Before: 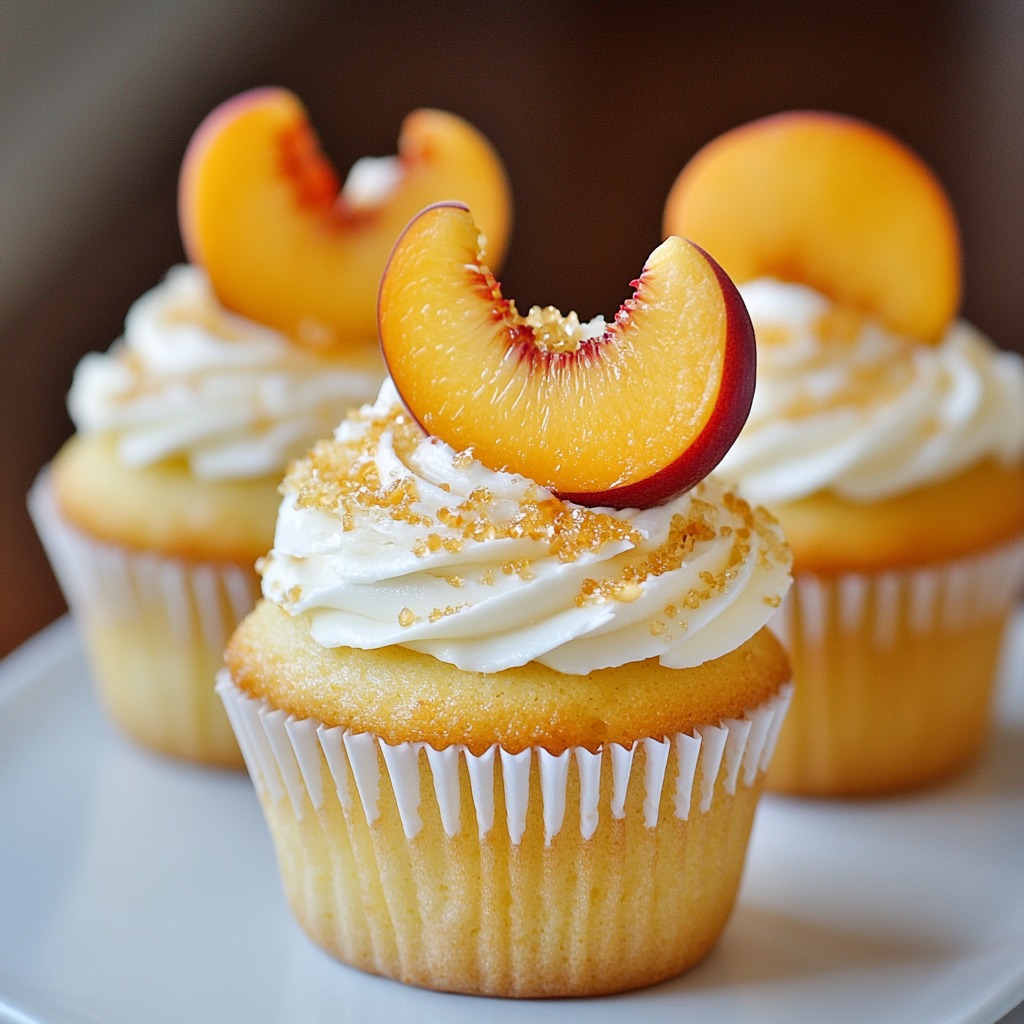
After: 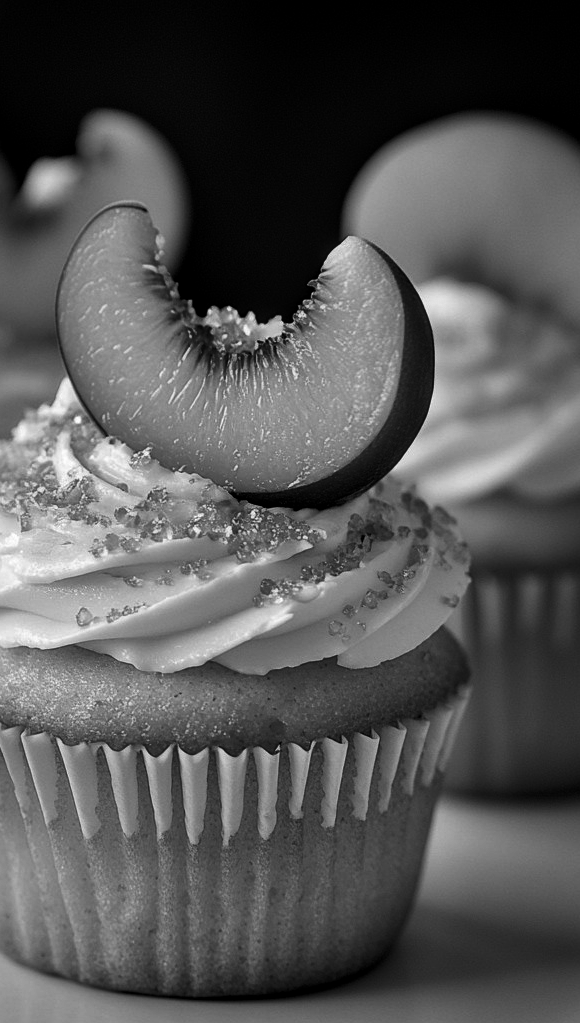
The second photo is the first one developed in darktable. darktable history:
crop: left 31.458%, top 0%, right 11.876%
local contrast: on, module defaults
contrast brightness saturation: contrast -0.03, brightness -0.59, saturation -1
